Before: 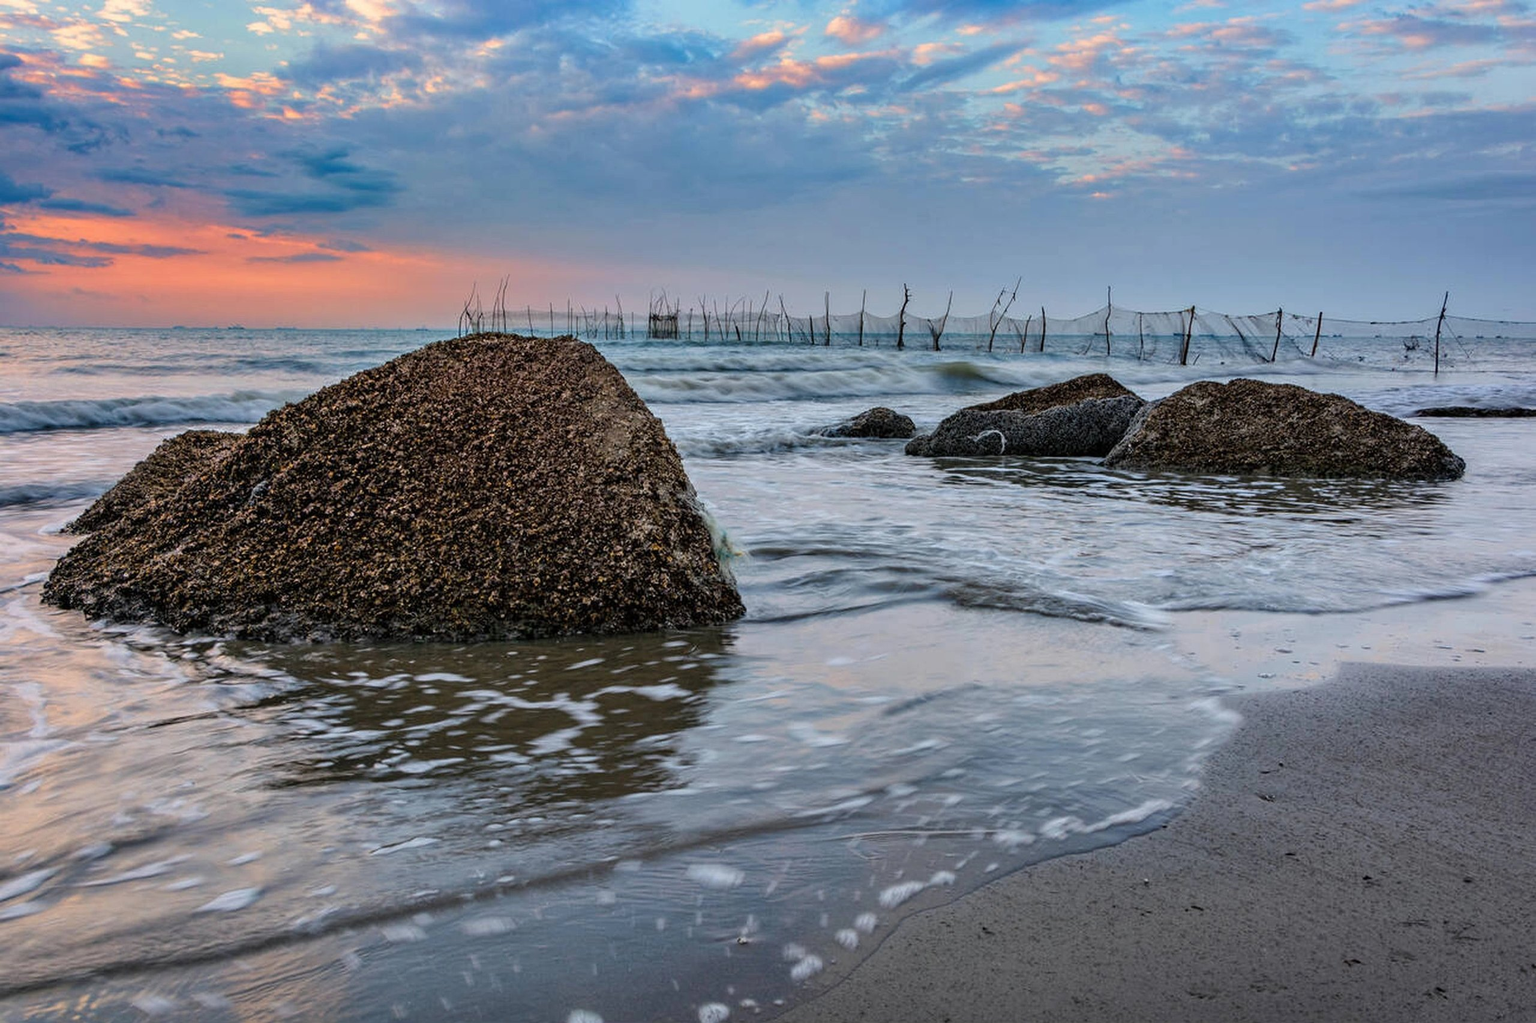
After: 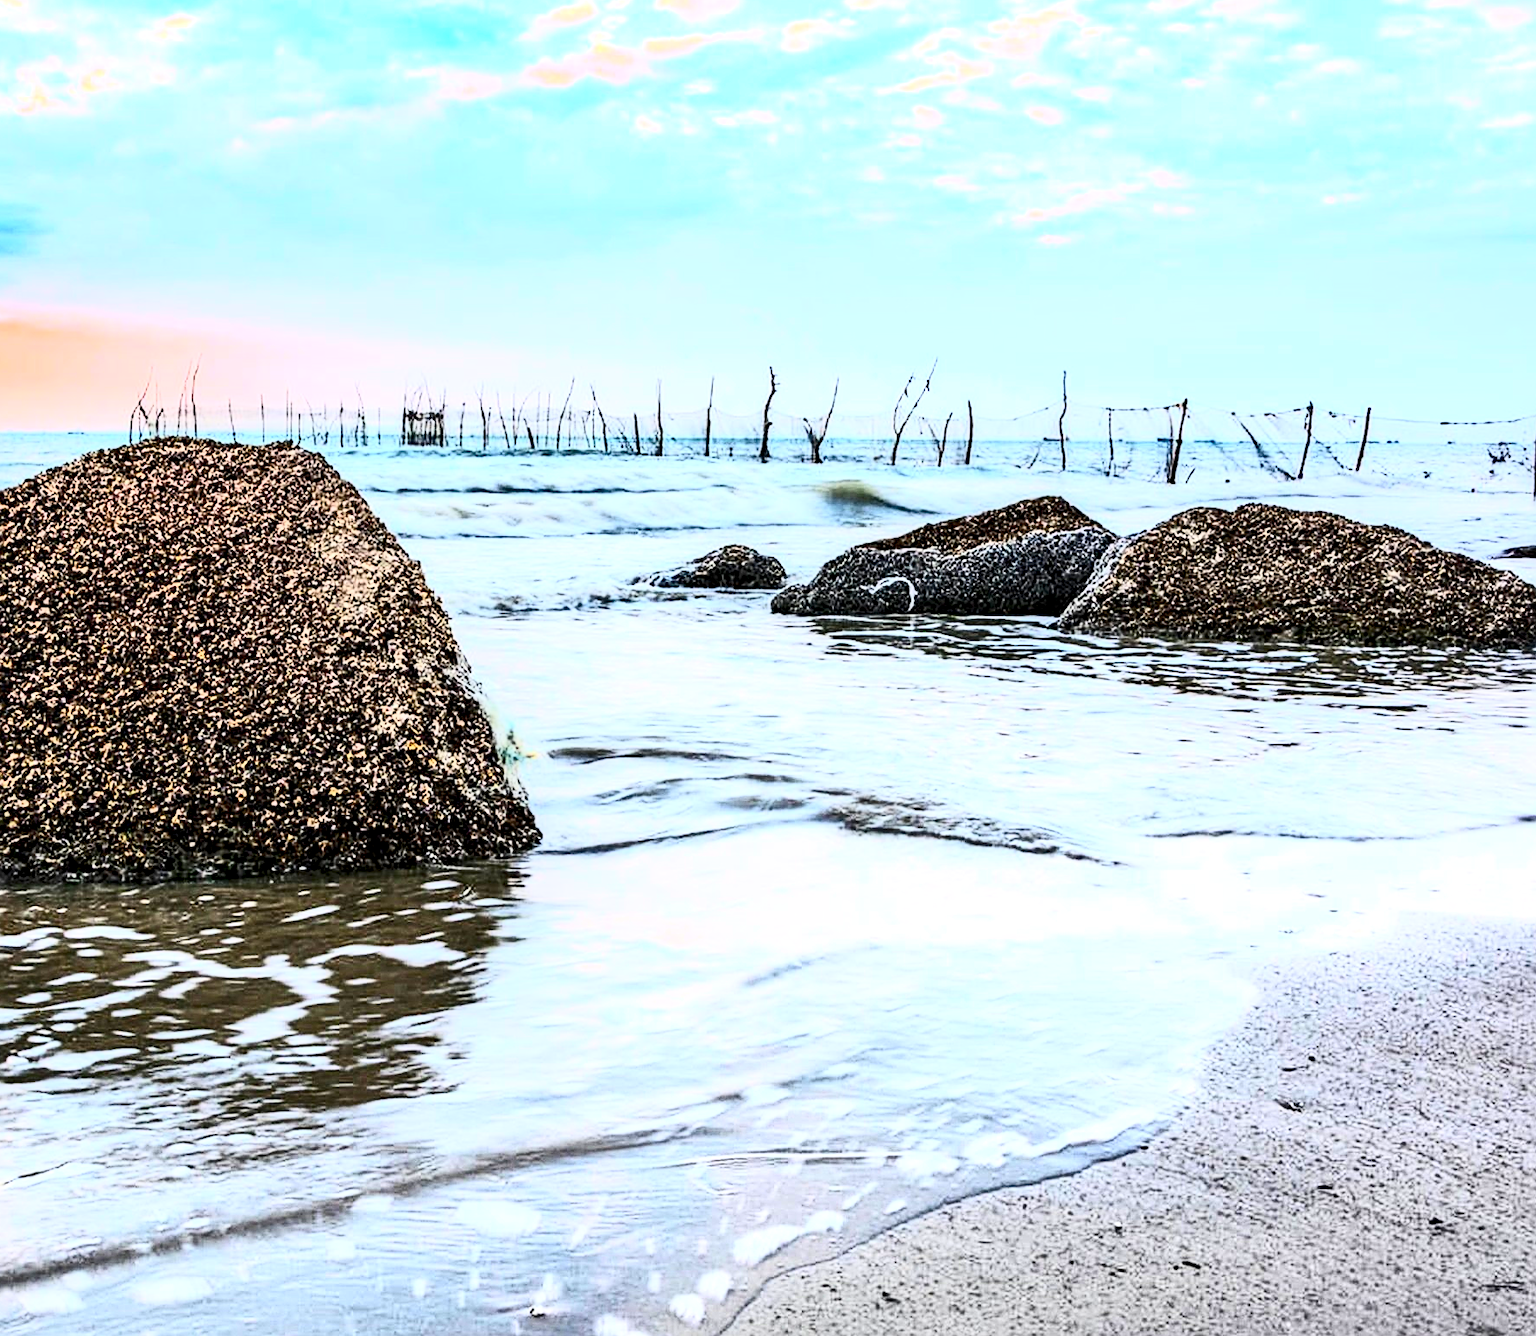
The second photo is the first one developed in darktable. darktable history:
contrast brightness saturation: contrast 0.62, brightness 0.34, saturation 0.14
sharpen: on, module defaults
exposure: black level correction 0.001, exposure 1.3 EV, compensate highlight preservation false
local contrast: shadows 94%
crop and rotate: left 24.034%, top 2.838%, right 6.406%, bottom 6.299%
